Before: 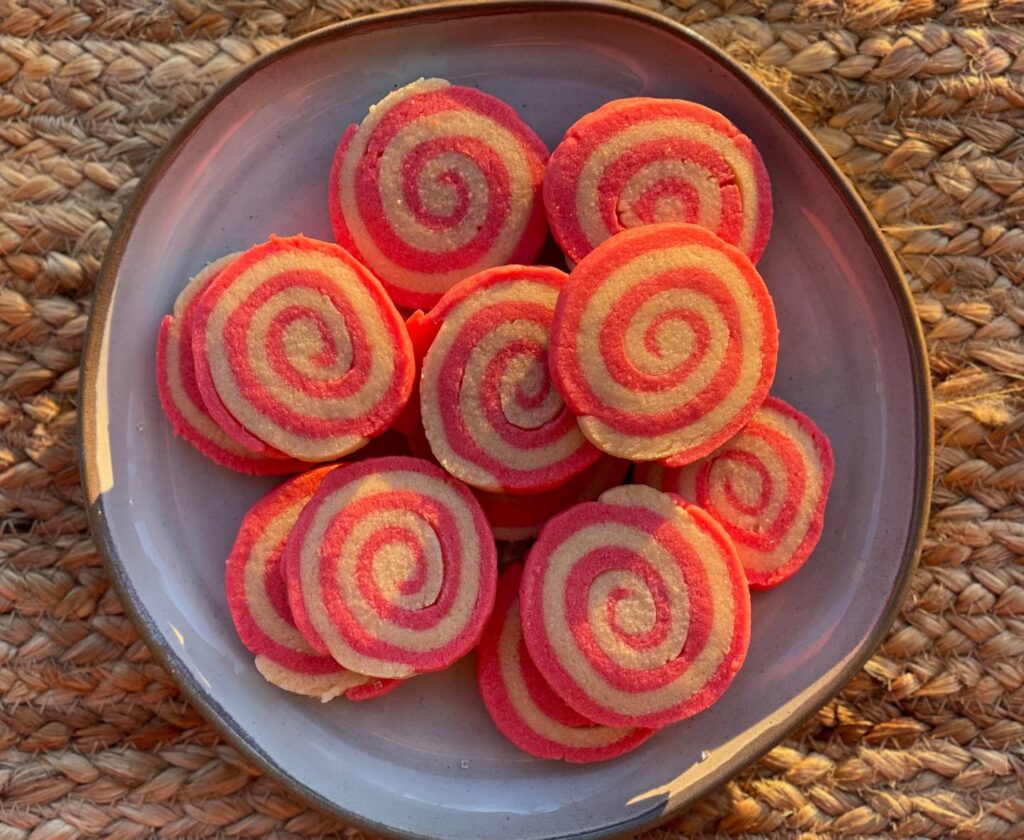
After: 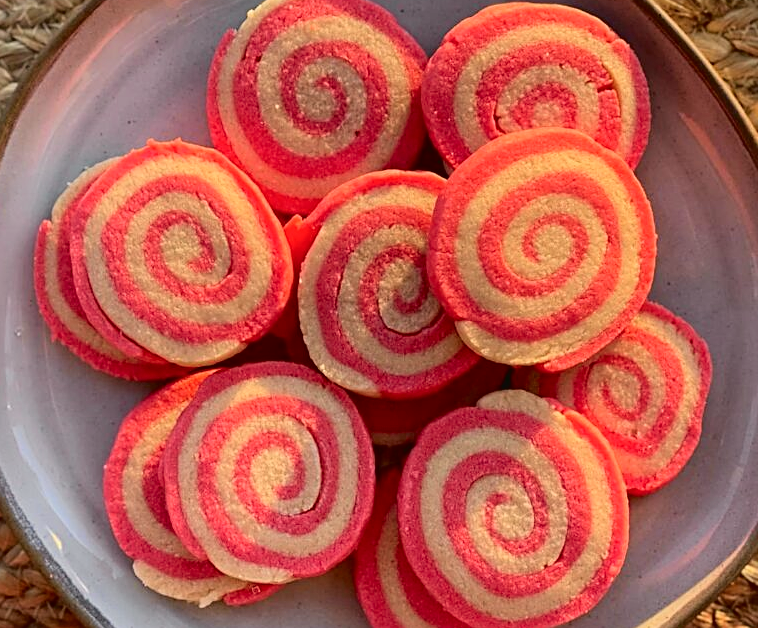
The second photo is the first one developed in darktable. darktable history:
crop and rotate: left 11.919%, top 11.348%, right 13.982%, bottom 13.785%
tone curve: curves: ch0 [(0.003, 0.029) (0.037, 0.036) (0.149, 0.117) (0.297, 0.318) (0.422, 0.474) (0.531, 0.6) (0.743, 0.809) (0.877, 0.901) (1, 0.98)]; ch1 [(0, 0) (0.305, 0.325) (0.453, 0.437) (0.482, 0.479) (0.501, 0.5) (0.506, 0.503) (0.567, 0.572) (0.605, 0.608) (0.668, 0.69) (1, 1)]; ch2 [(0, 0) (0.313, 0.306) (0.4, 0.399) (0.45, 0.48) (0.499, 0.502) (0.512, 0.523) (0.57, 0.595) (0.653, 0.662) (1, 1)], color space Lab, independent channels, preserve colors none
sharpen: on, module defaults
